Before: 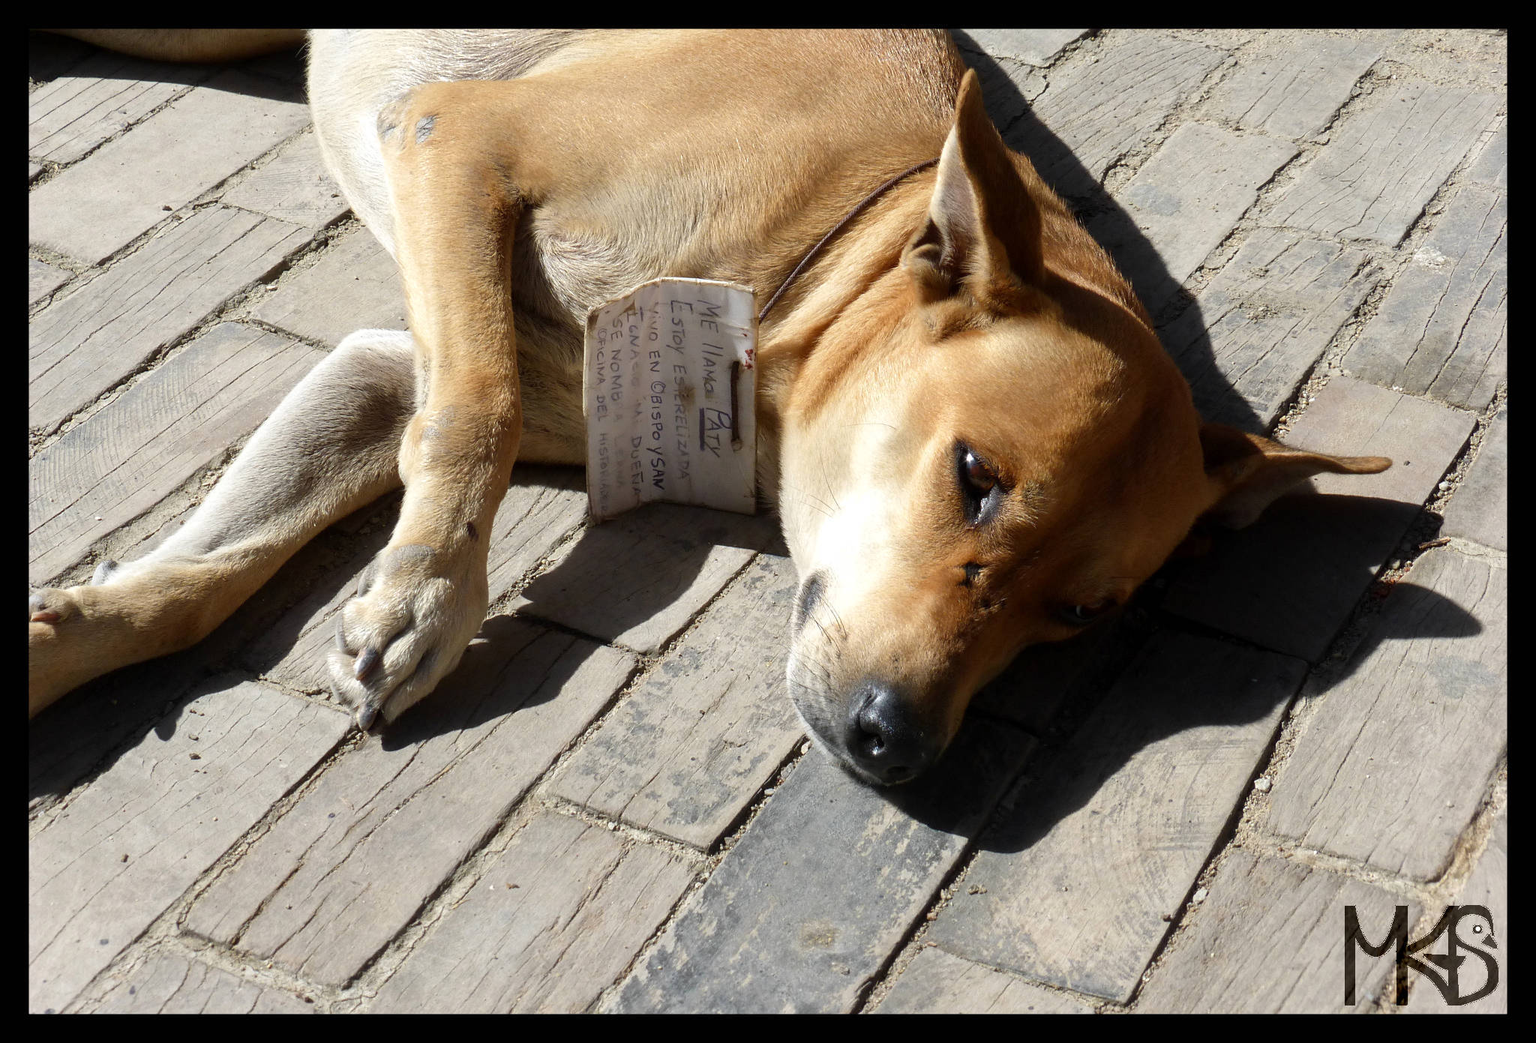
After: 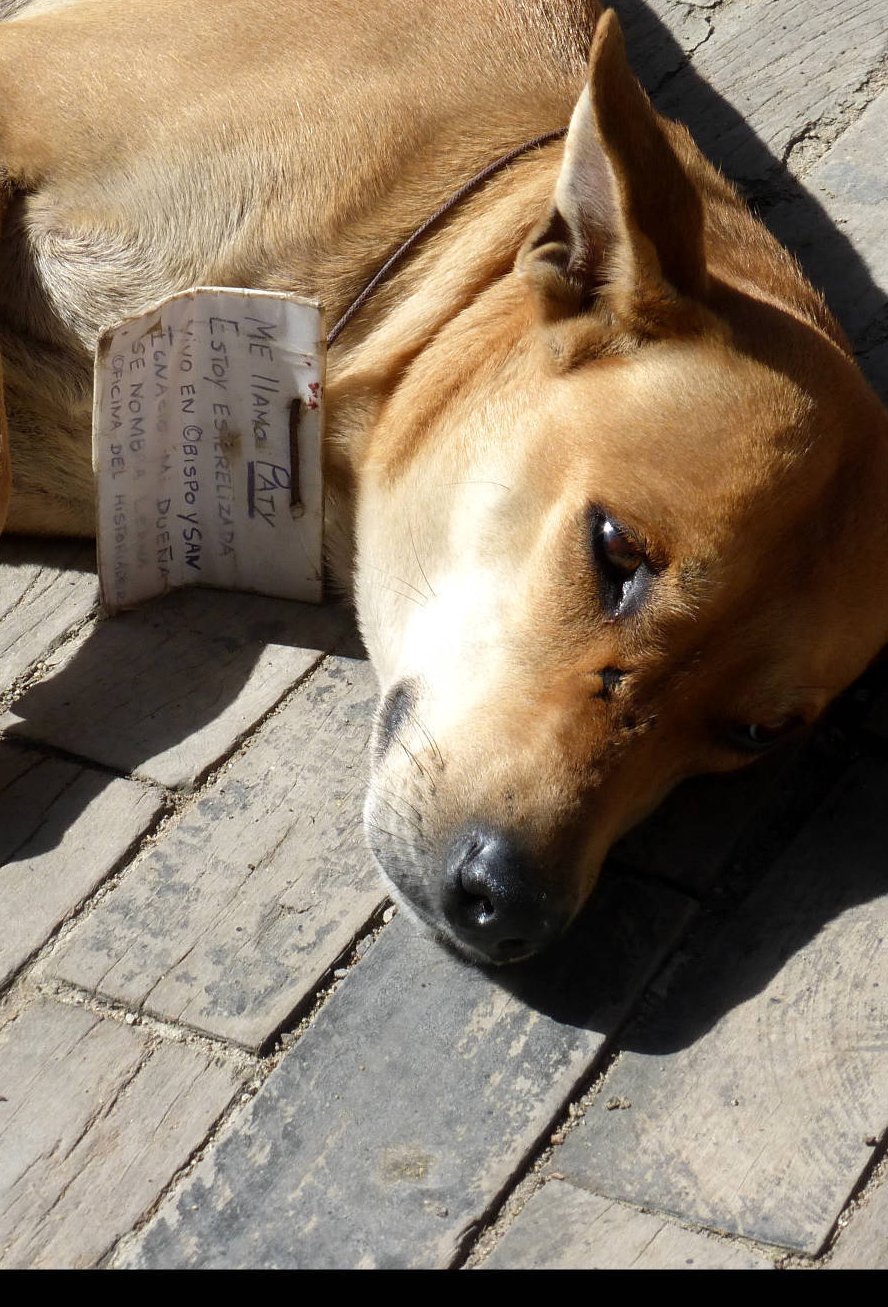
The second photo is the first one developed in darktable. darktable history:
crop: left 33.452%, top 6.025%, right 23.155%
